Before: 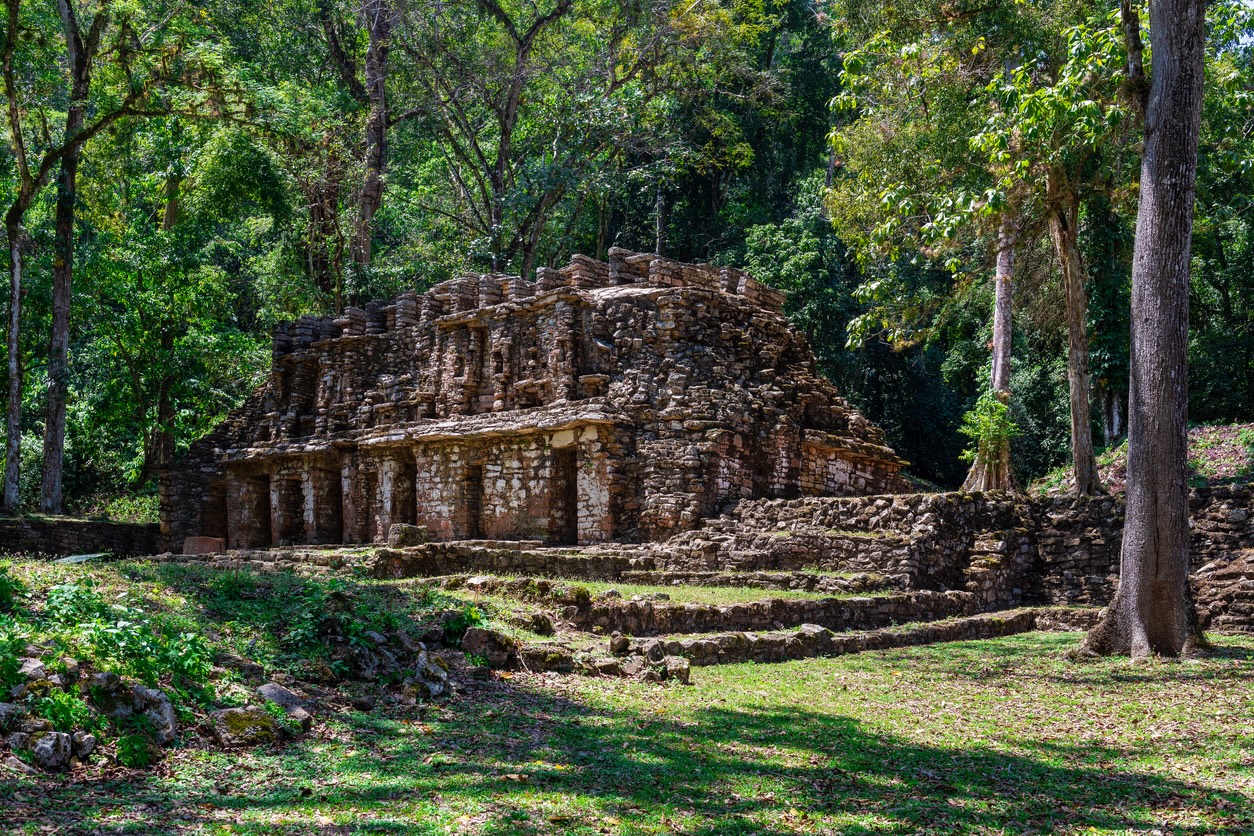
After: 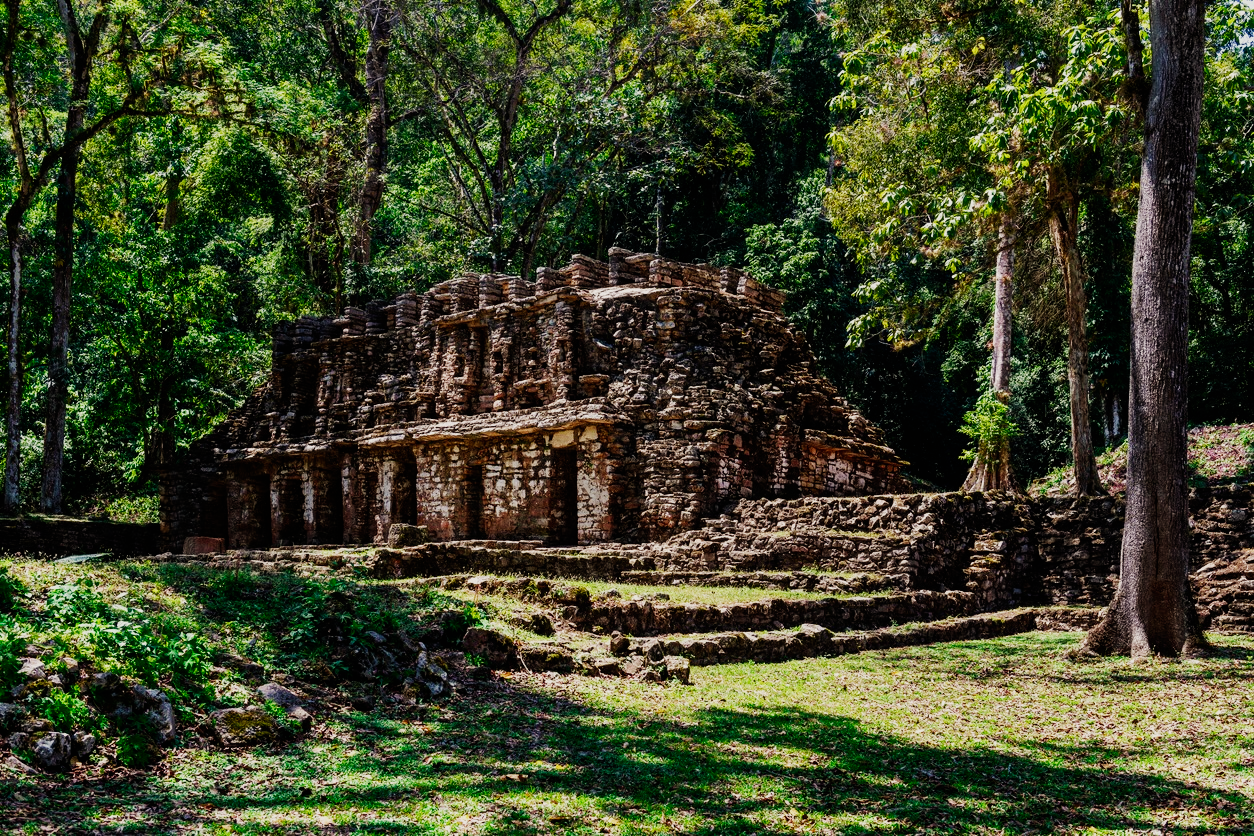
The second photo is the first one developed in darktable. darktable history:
sigmoid: contrast 1.8, skew -0.2, preserve hue 0%, red attenuation 0.1, red rotation 0.035, green attenuation 0.1, green rotation -0.017, blue attenuation 0.15, blue rotation -0.052, base primaries Rec2020
white balance: red 1.045, blue 0.932
